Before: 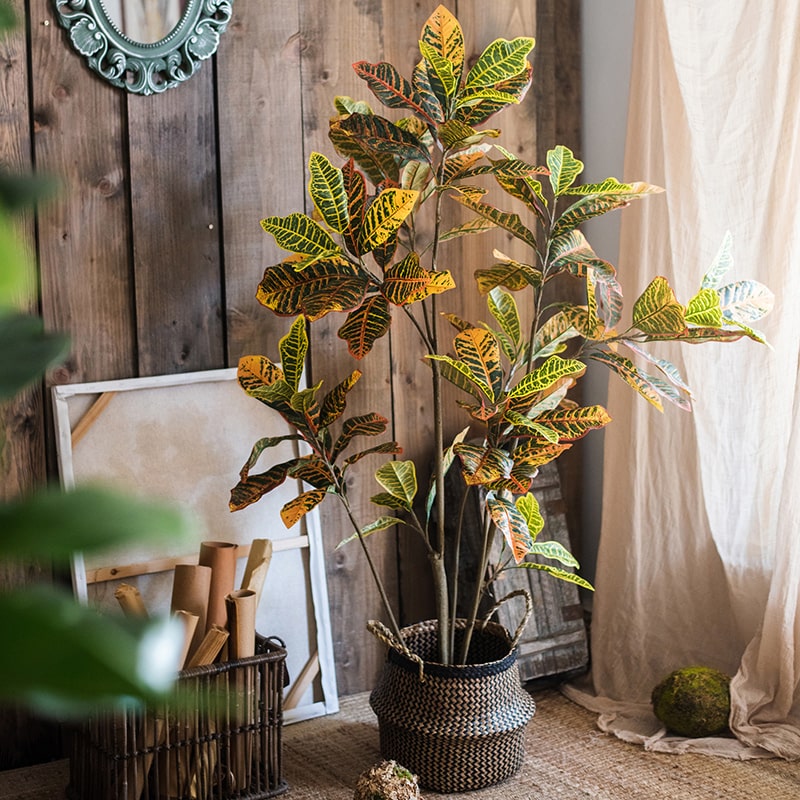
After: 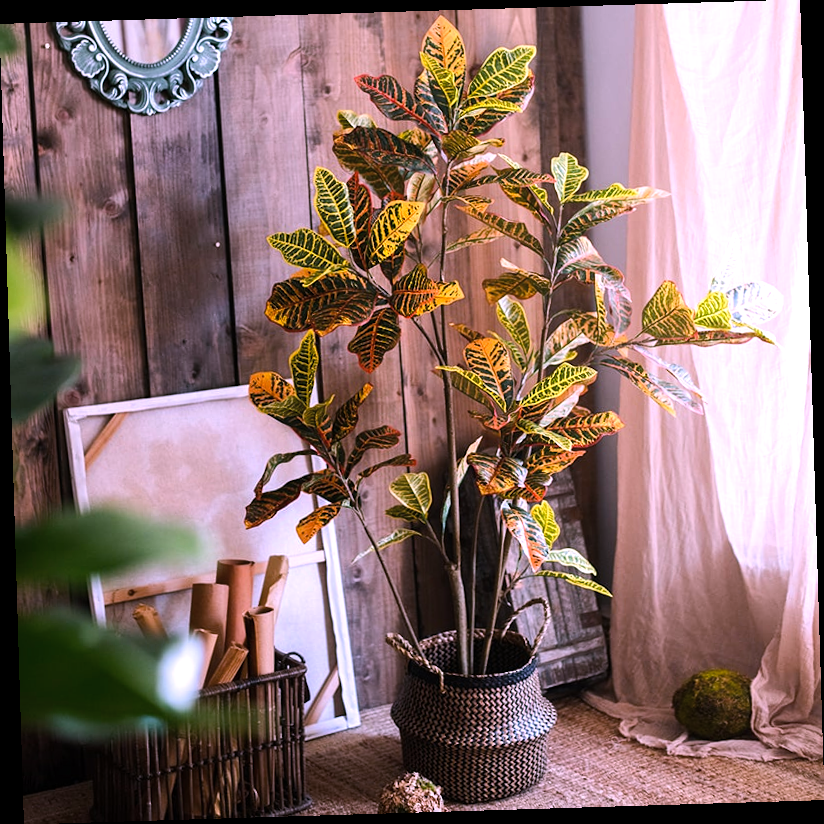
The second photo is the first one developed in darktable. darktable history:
rotate and perspective: rotation -1.75°, automatic cropping off
color balance rgb: linear chroma grading › shadows -8%, linear chroma grading › global chroma 10%, perceptual saturation grading › global saturation 2%, perceptual saturation grading › highlights -2%, perceptual saturation grading › mid-tones 4%, perceptual saturation grading › shadows 8%, perceptual brilliance grading › global brilliance 2%, perceptual brilliance grading › highlights -4%, global vibrance 16%, saturation formula JzAzBz (2021)
color correction: highlights a* 15.46, highlights b* -20.56
tone equalizer: -8 EV -0.417 EV, -7 EV -0.389 EV, -6 EV -0.333 EV, -5 EV -0.222 EV, -3 EV 0.222 EV, -2 EV 0.333 EV, -1 EV 0.389 EV, +0 EV 0.417 EV, edges refinement/feathering 500, mask exposure compensation -1.57 EV, preserve details no
